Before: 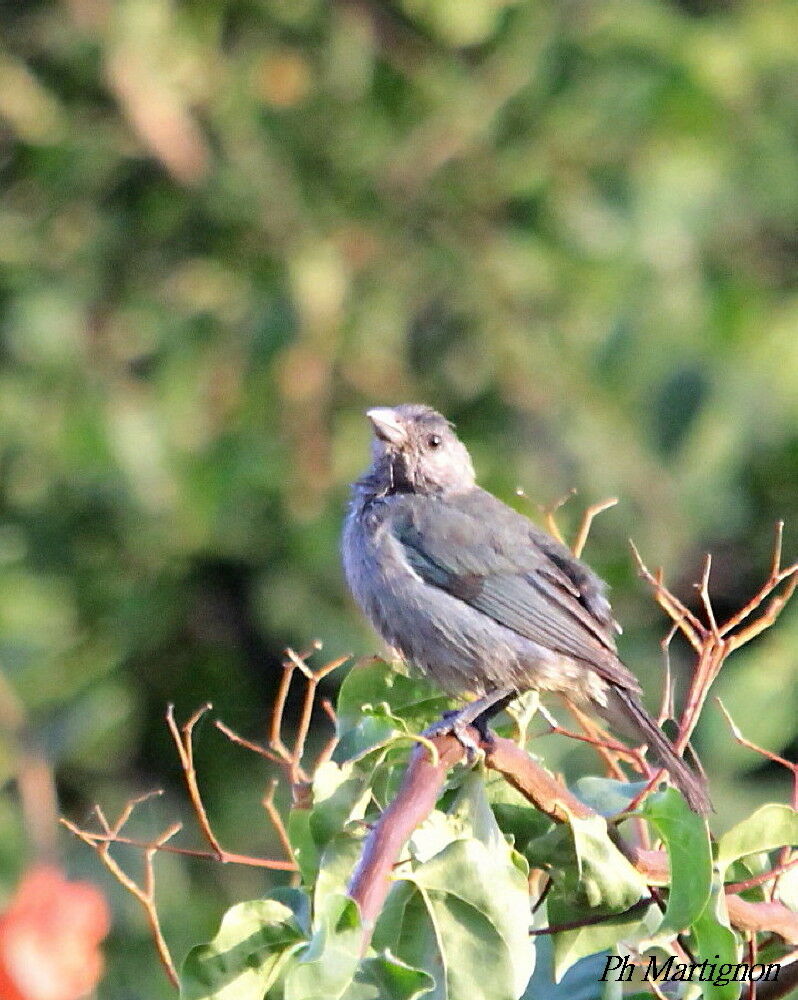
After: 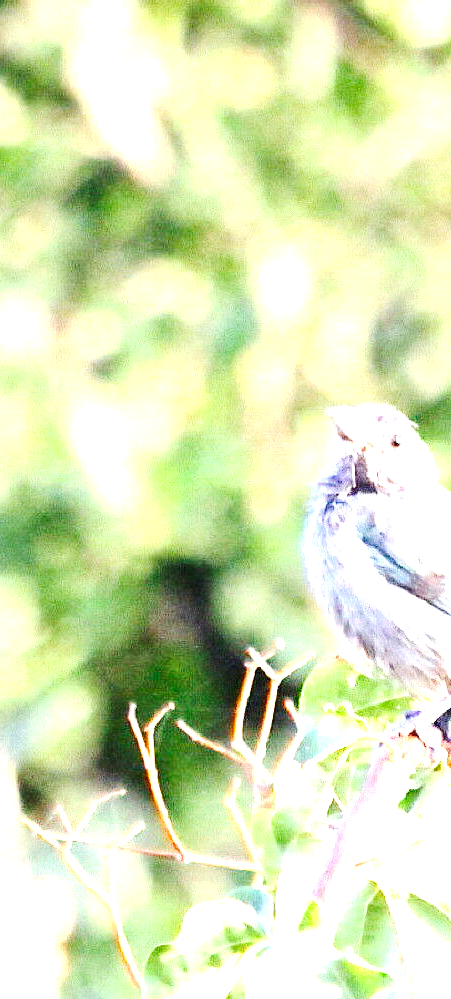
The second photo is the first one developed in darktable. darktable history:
tone curve: curves: ch0 [(0, 0) (0.126, 0.061) (0.338, 0.285) (0.494, 0.518) (0.703, 0.762) (1, 1)]; ch1 [(0, 0) (0.389, 0.313) (0.457, 0.442) (0.5, 0.501) (0.55, 0.578) (1, 1)]; ch2 [(0, 0) (0.44, 0.424) (0.501, 0.499) (0.557, 0.564) (0.613, 0.67) (0.707, 0.746) (1, 1)], preserve colors none
crop: left 4.795%, right 38.665%
exposure: black level correction 0, exposure 2.314 EV, compensate highlight preservation false
